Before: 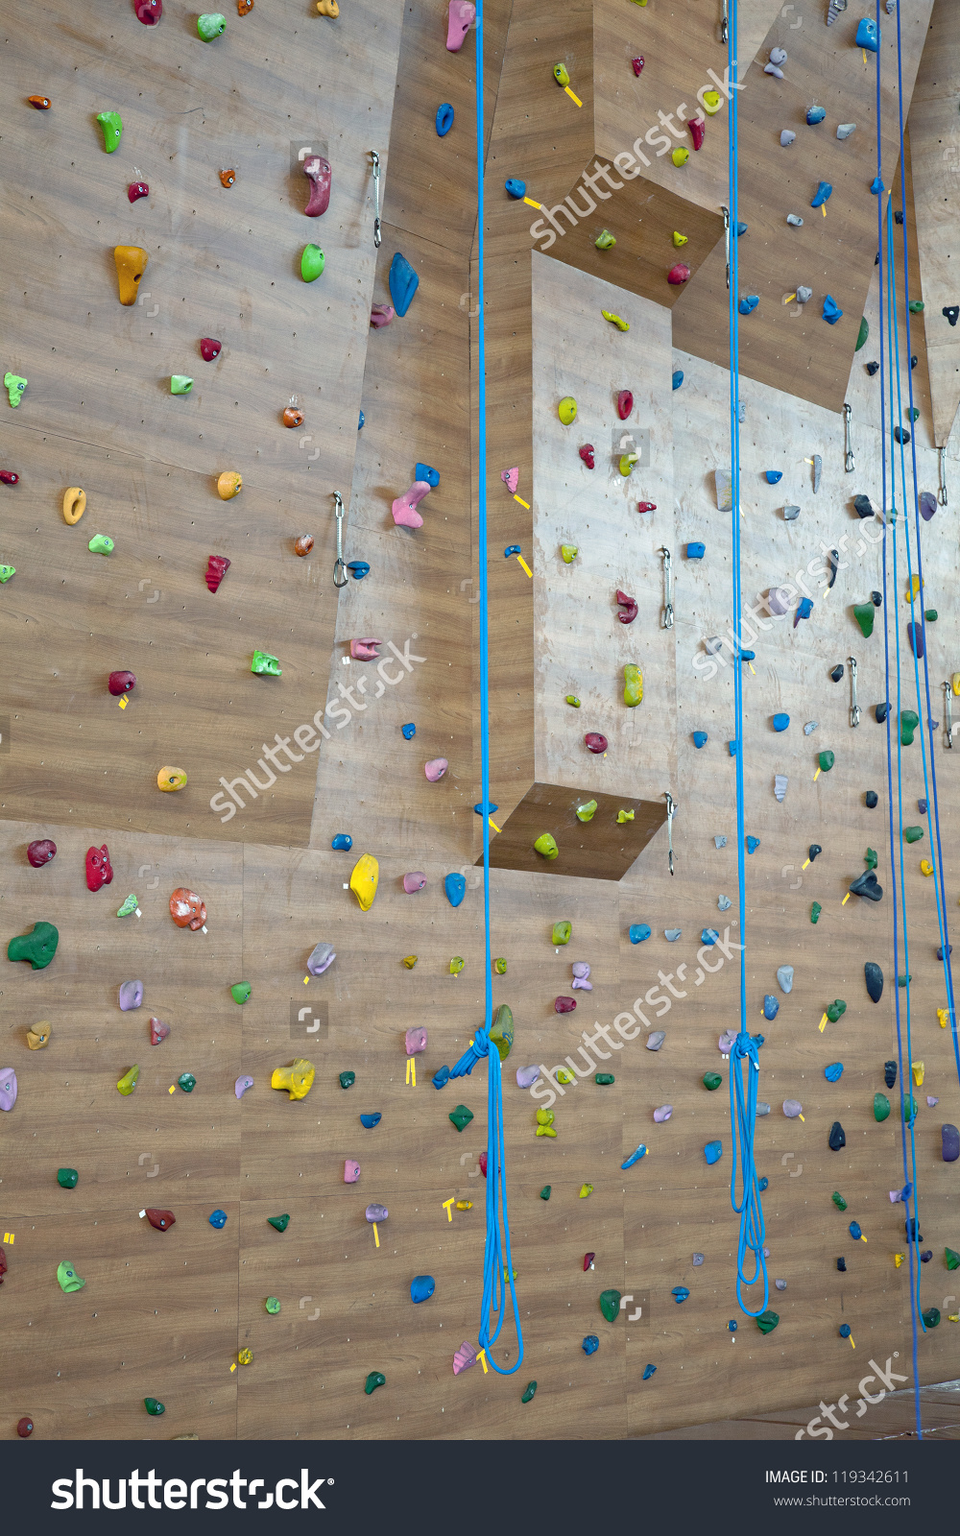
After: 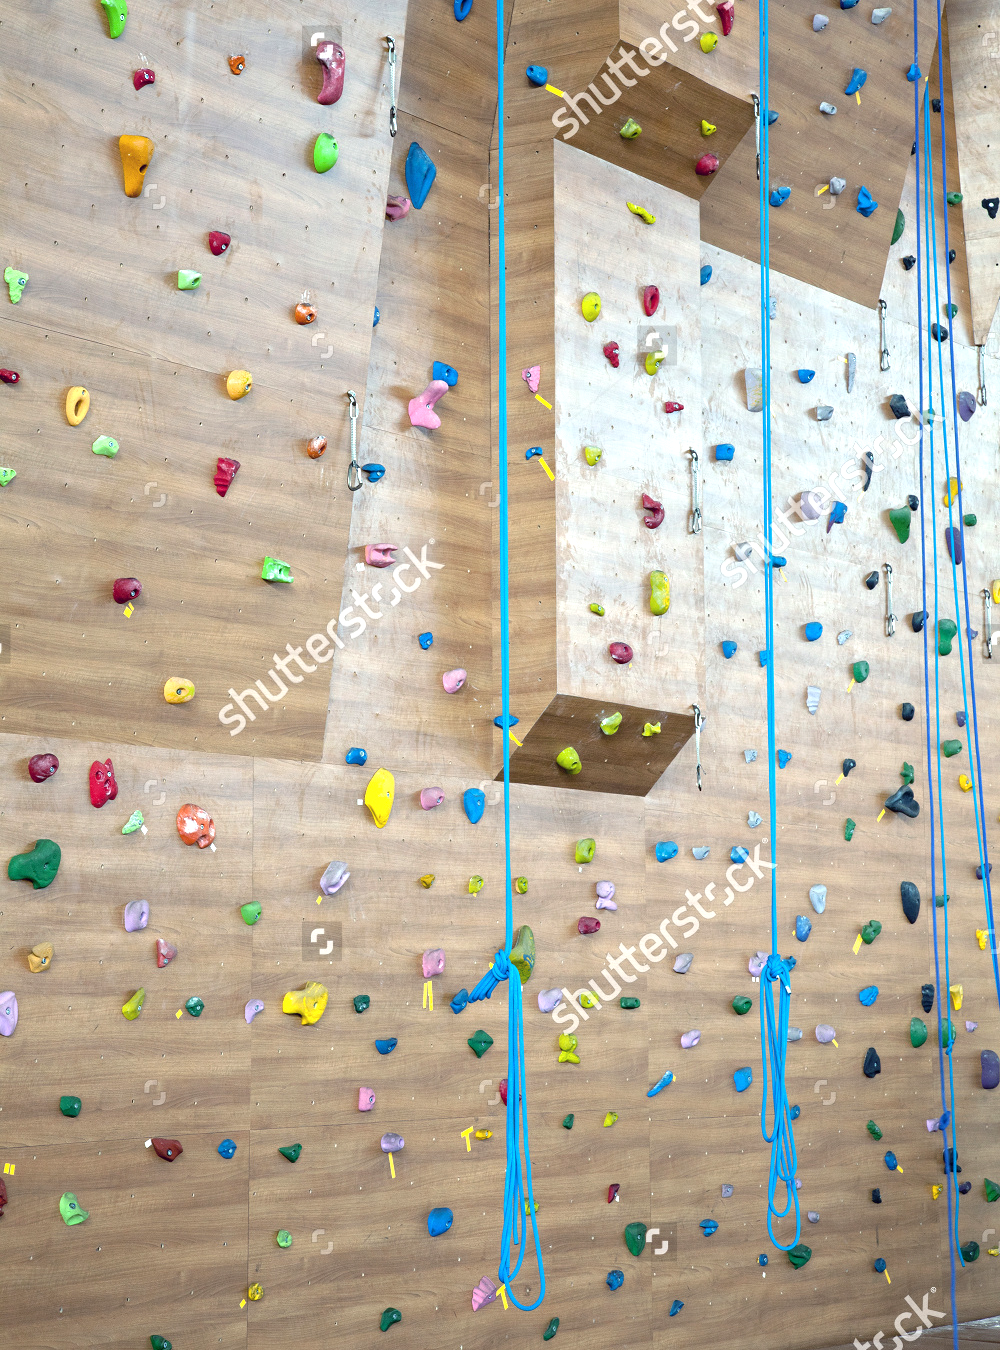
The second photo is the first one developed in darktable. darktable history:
crop: top 7.597%, bottom 7.973%
tone equalizer: -8 EV 0 EV, -7 EV -0.002 EV, -6 EV 0.004 EV, -5 EV -0.062 EV, -4 EV -0.106 EV, -3 EV -0.135 EV, -2 EV 0.257 EV, -1 EV 0.718 EV, +0 EV 0.468 EV
